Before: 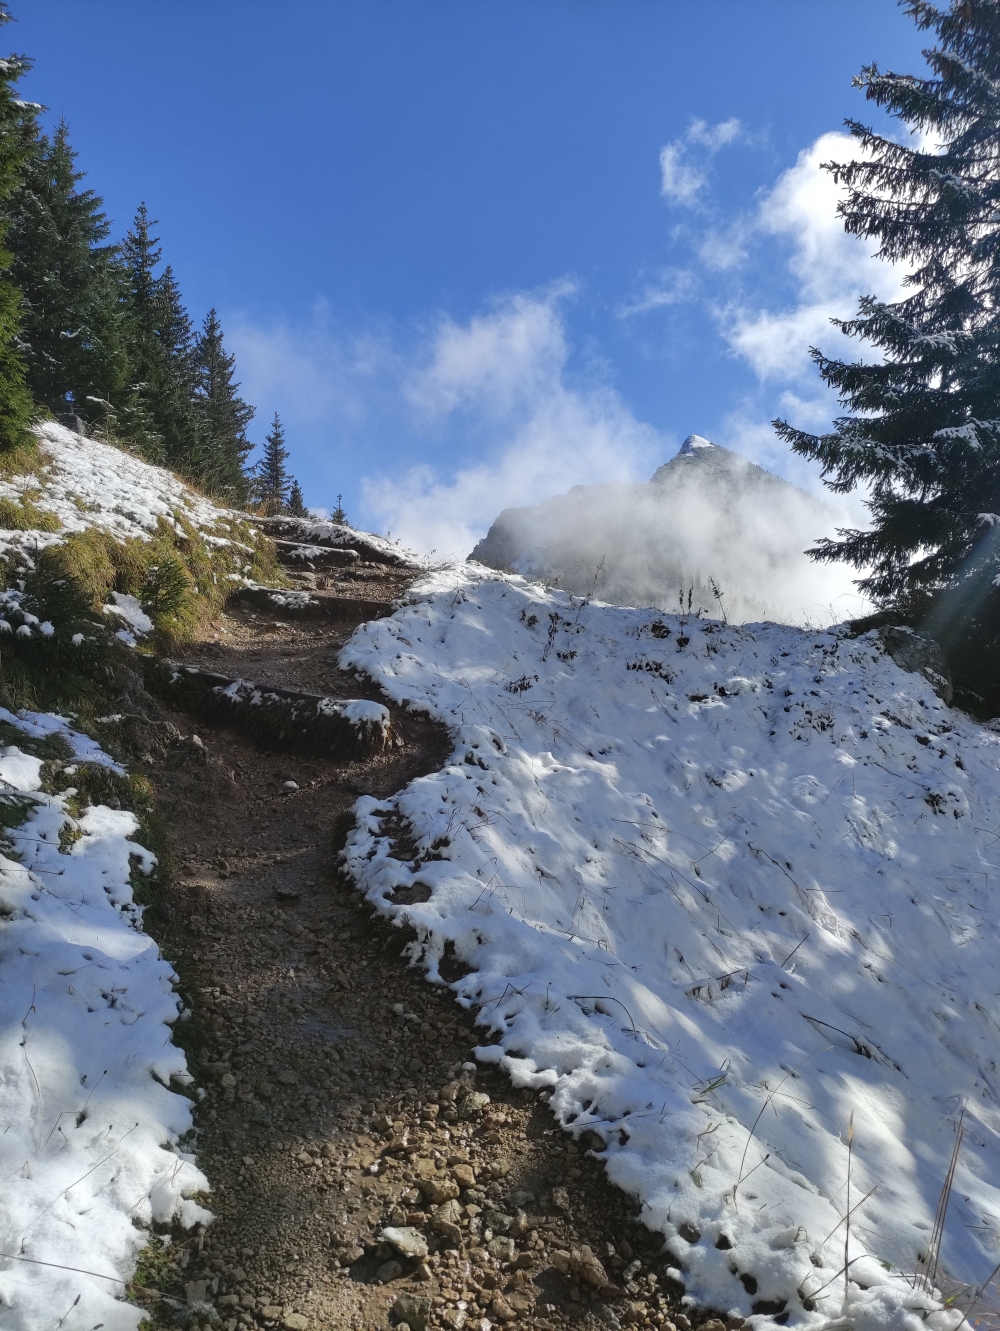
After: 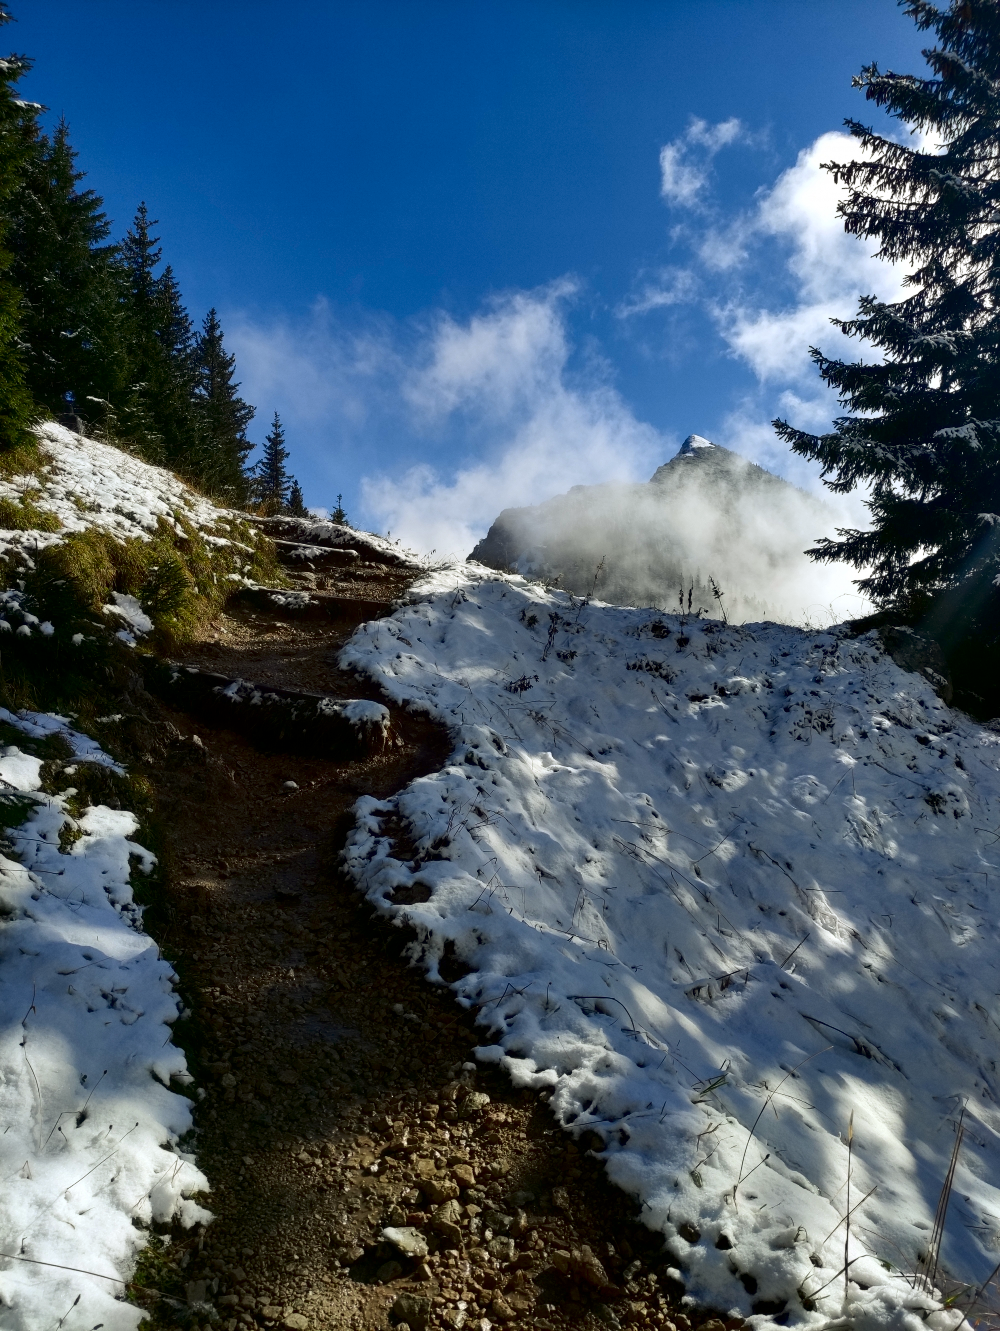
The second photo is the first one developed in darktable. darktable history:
tone equalizer: on, module defaults
rgb curve: curves: ch2 [(0, 0) (0.567, 0.512) (1, 1)], mode RGB, independent channels
exposure: black level correction 0.007, compensate highlight preservation false
contrast brightness saturation: contrast 0.19, brightness -0.24, saturation 0.11
